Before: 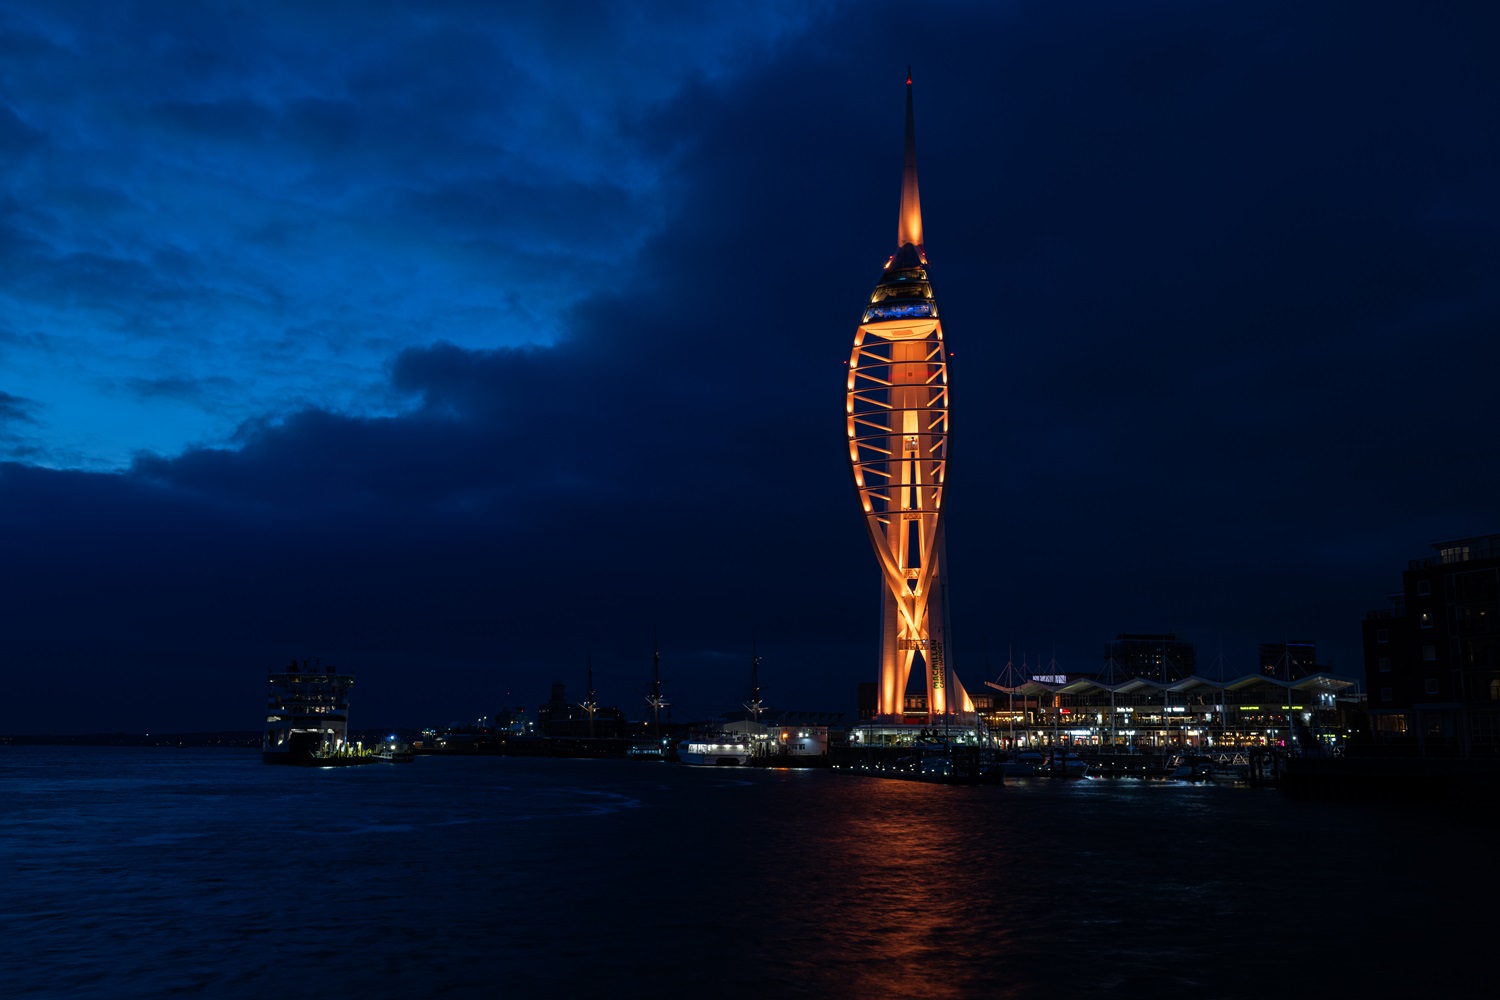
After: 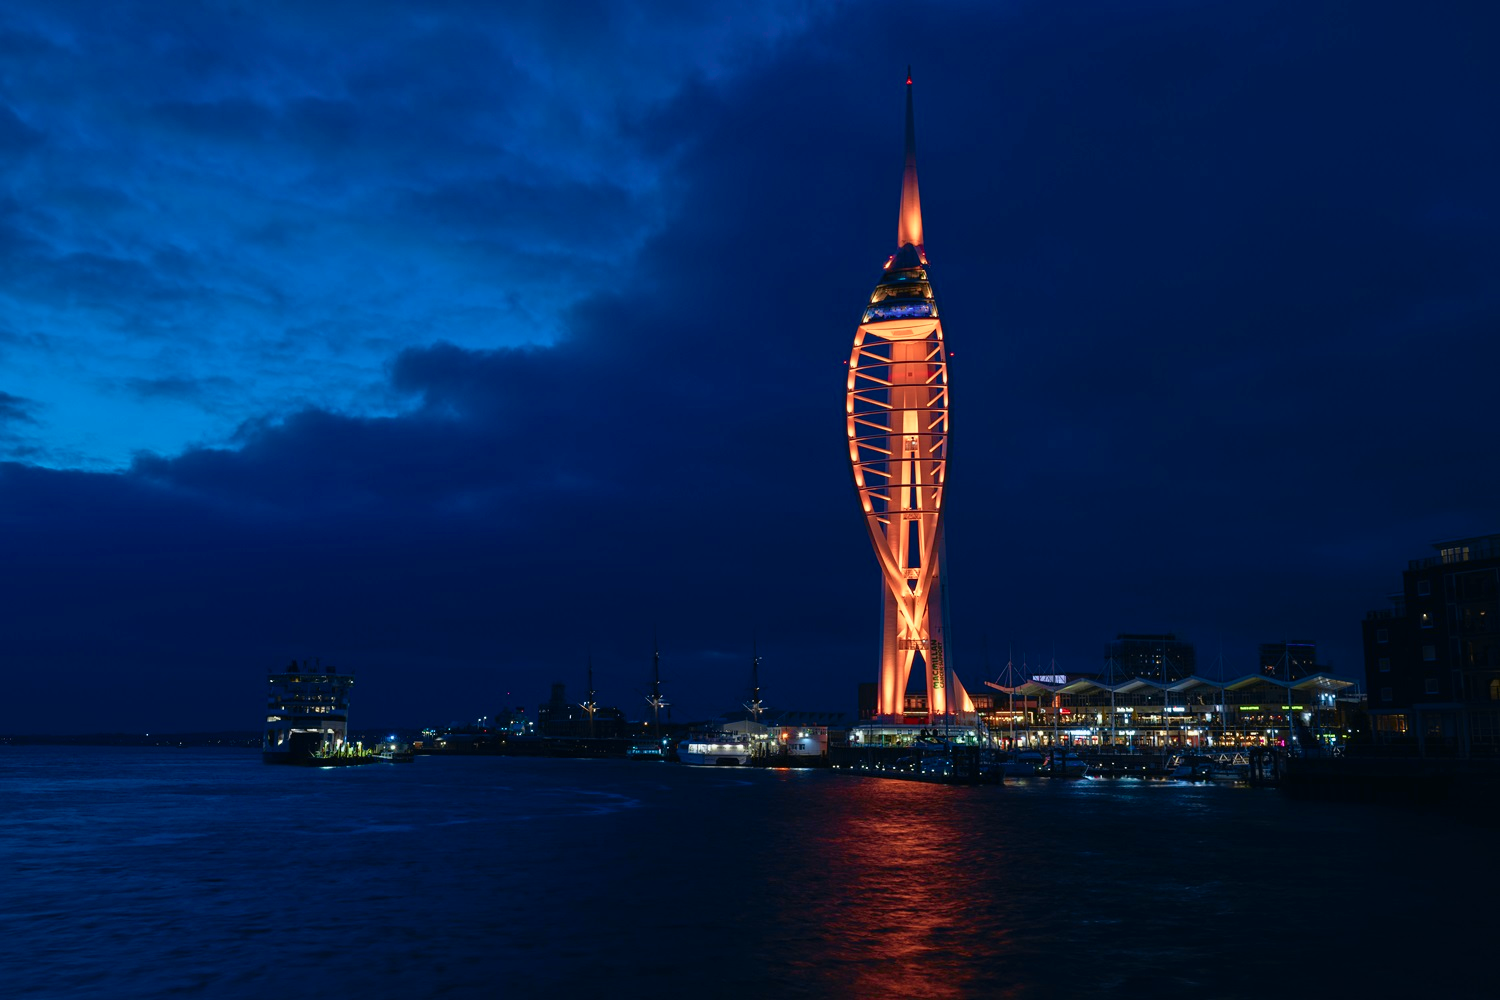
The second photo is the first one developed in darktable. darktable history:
exposure: exposure 0.376 EV, compensate highlight preservation false
white balance: emerald 1
tone equalizer: -8 EV 0.25 EV, -7 EV 0.417 EV, -6 EV 0.417 EV, -5 EV 0.25 EV, -3 EV -0.25 EV, -2 EV -0.417 EV, -1 EV -0.417 EV, +0 EV -0.25 EV, edges refinement/feathering 500, mask exposure compensation -1.57 EV, preserve details guided filter
tone curve: curves: ch0 [(0, 0.013) (0.104, 0.103) (0.258, 0.267) (0.448, 0.487) (0.709, 0.794) (0.886, 0.922) (0.994, 0.971)]; ch1 [(0, 0) (0.335, 0.298) (0.446, 0.413) (0.488, 0.484) (0.515, 0.508) (0.566, 0.593) (0.635, 0.661) (1, 1)]; ch2 [(0, 0) (0.314, 0.301) (0.437, 0.403) (0.502, 0.494) (0.528, 0.54) (0.557, 0.559) (0.612, 0.62) (0.715, 0.691) (1, 1)], color space Lab, independent channels, preserve colors none
